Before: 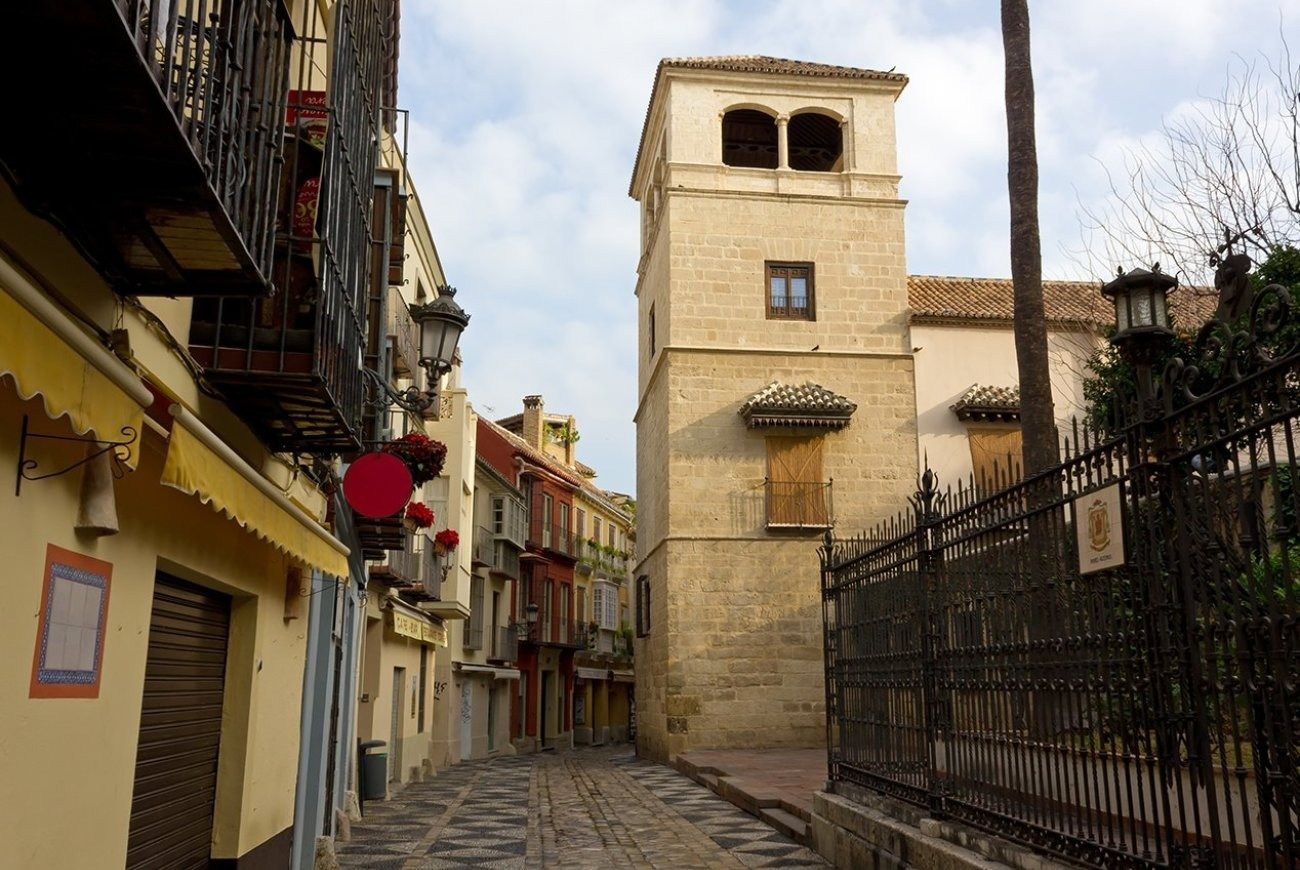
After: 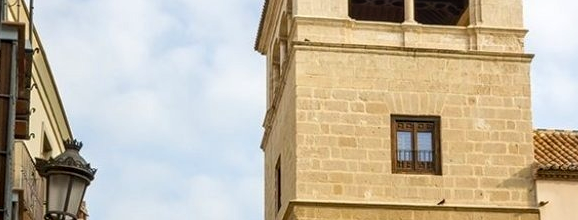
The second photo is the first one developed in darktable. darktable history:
contrast brightness saturation: contrast 0.041, saturation 0.151
crop: left 28.831%, top 16.845%, right 26.668%, bottom 57.779%
local contrast: detail 130%
